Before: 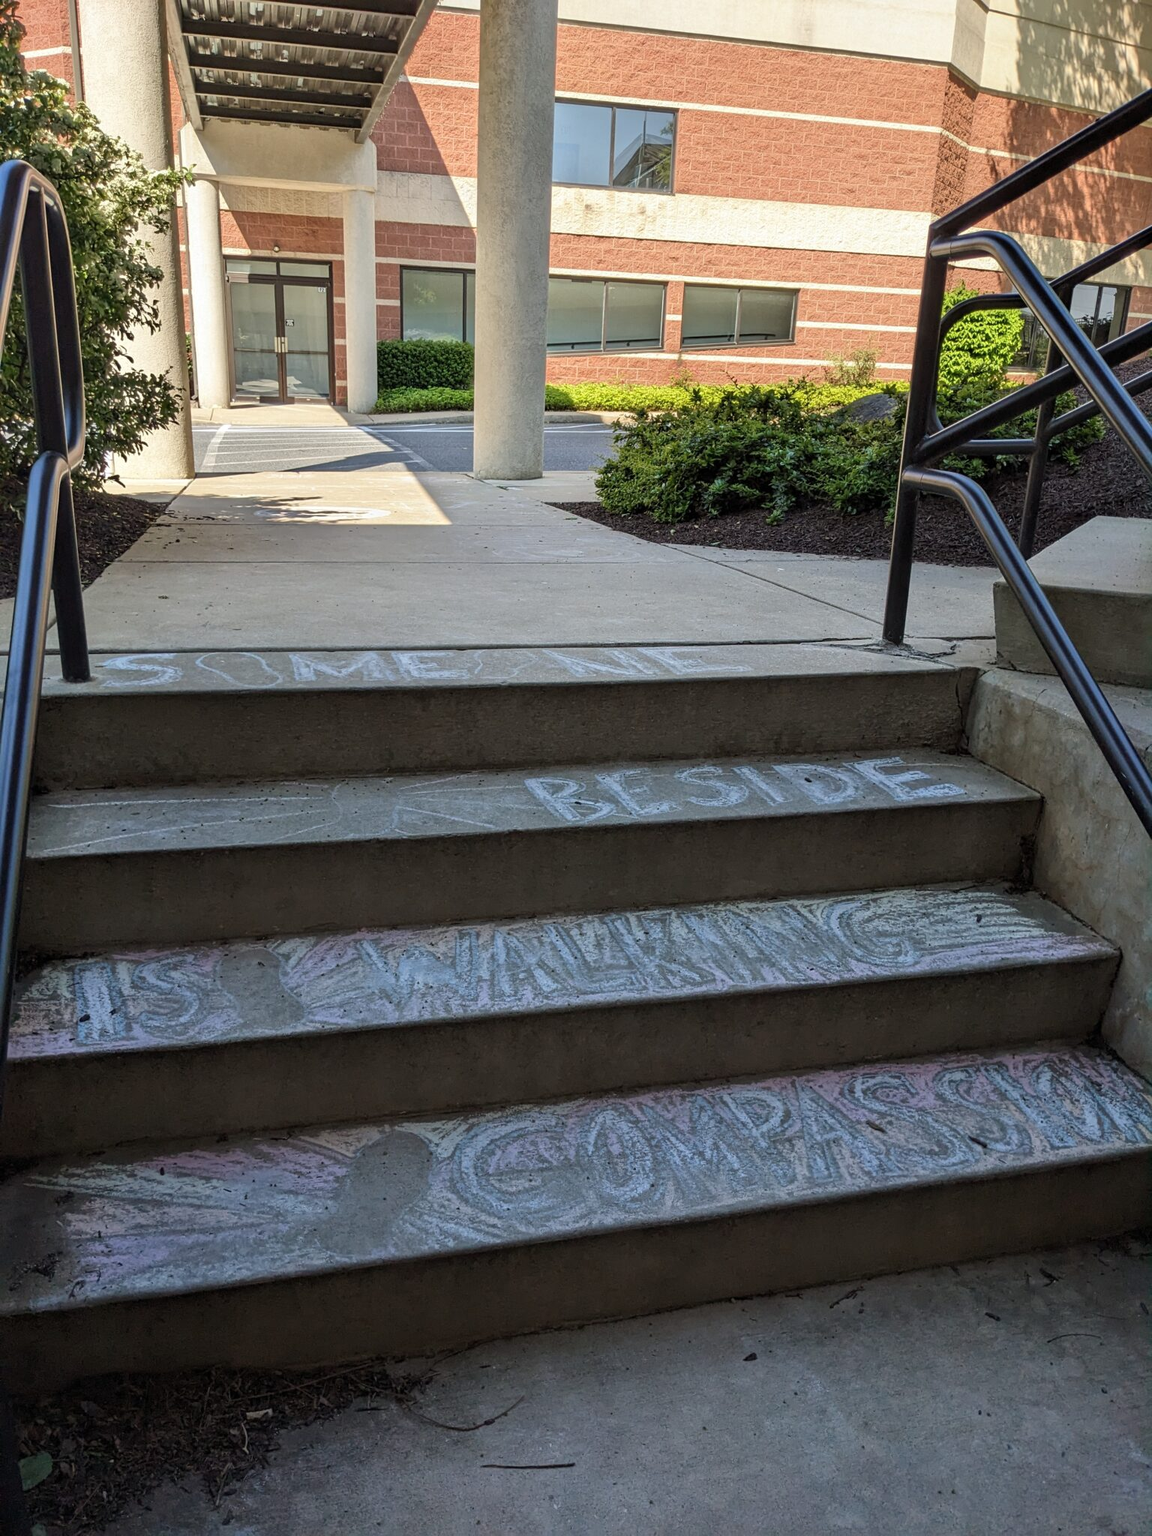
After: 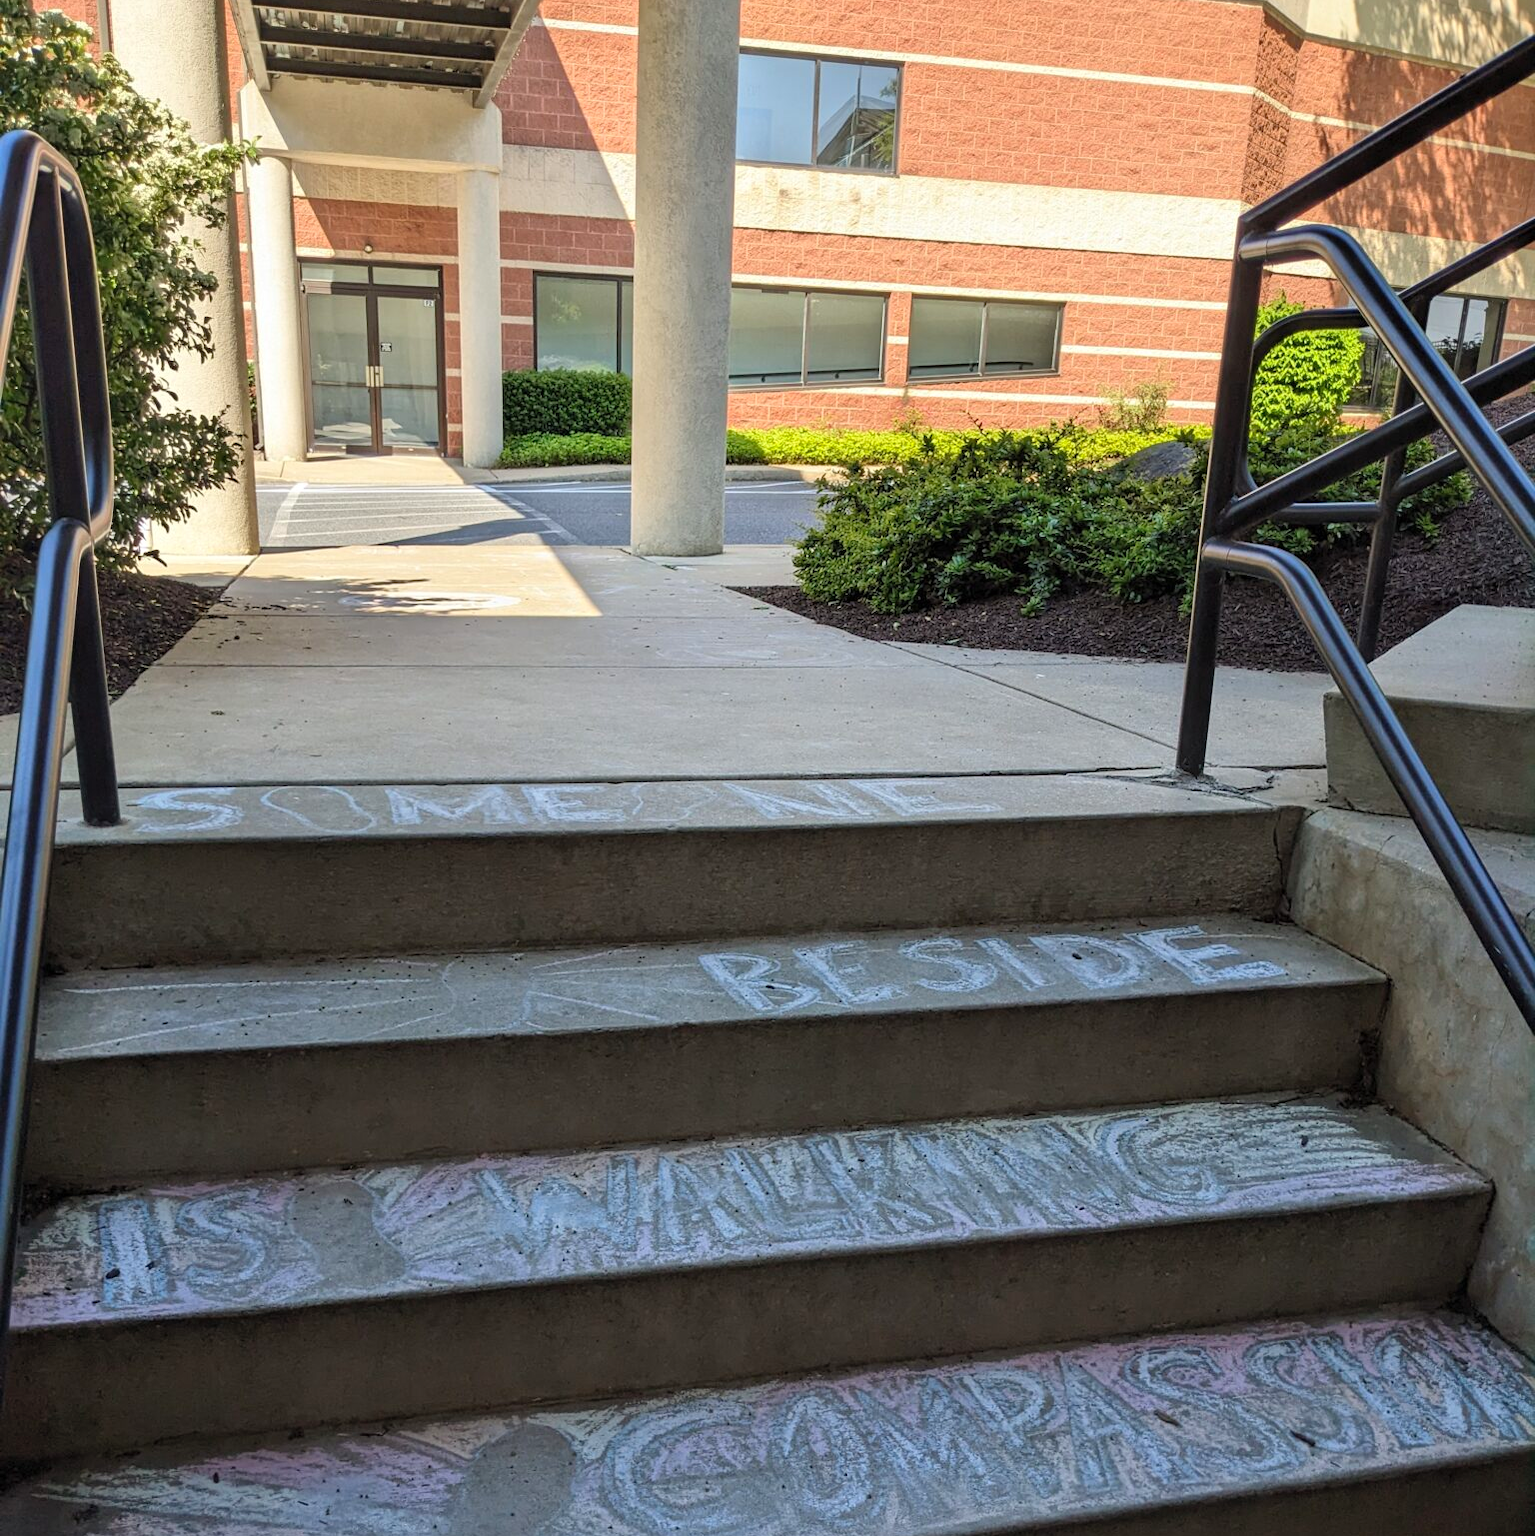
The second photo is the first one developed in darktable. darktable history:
crop: top 4.076%, bottom 20.869%
tone equalizer: on, module defaults
contrast brightness saturation: contrast 0.073, brightness 0.074, saturation 0.177
